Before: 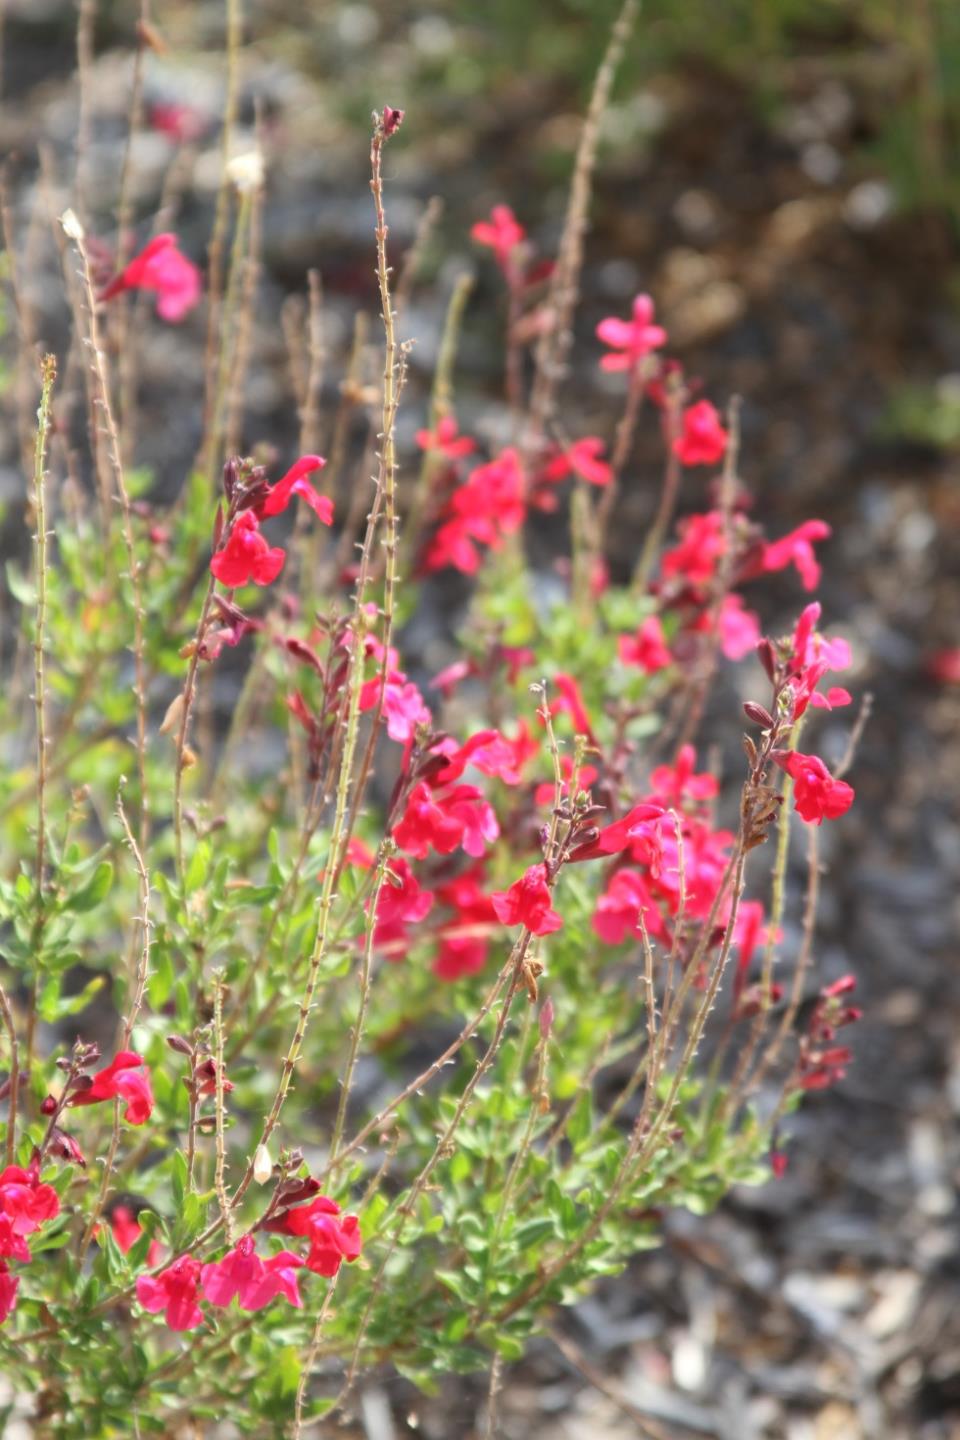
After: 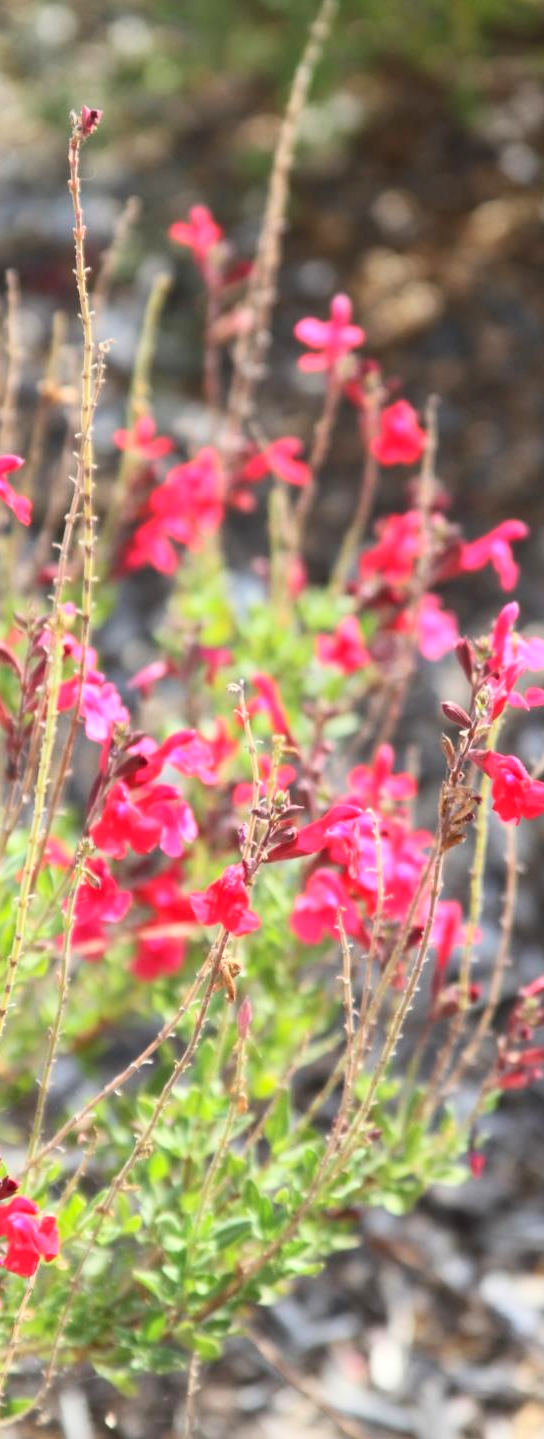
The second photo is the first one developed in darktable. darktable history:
crop: left 31.56%, top 0.003%, right 11.725%
contrast brightness saturation: contrast 0.204, brightness 0.153, saturation 0.141
